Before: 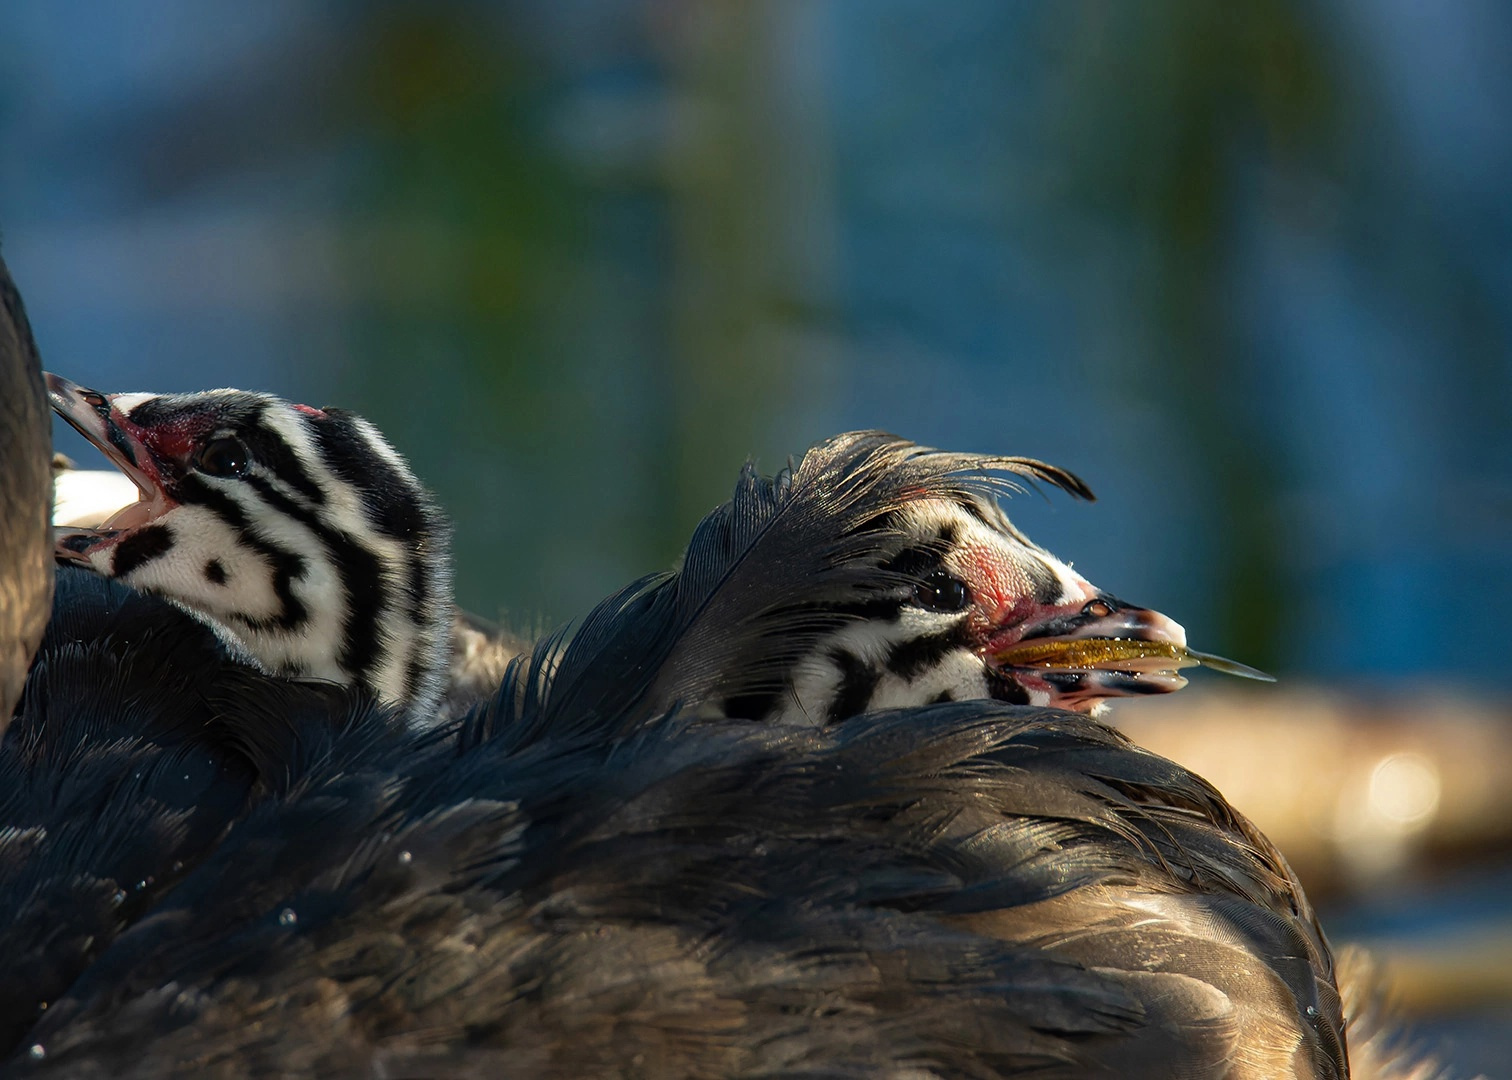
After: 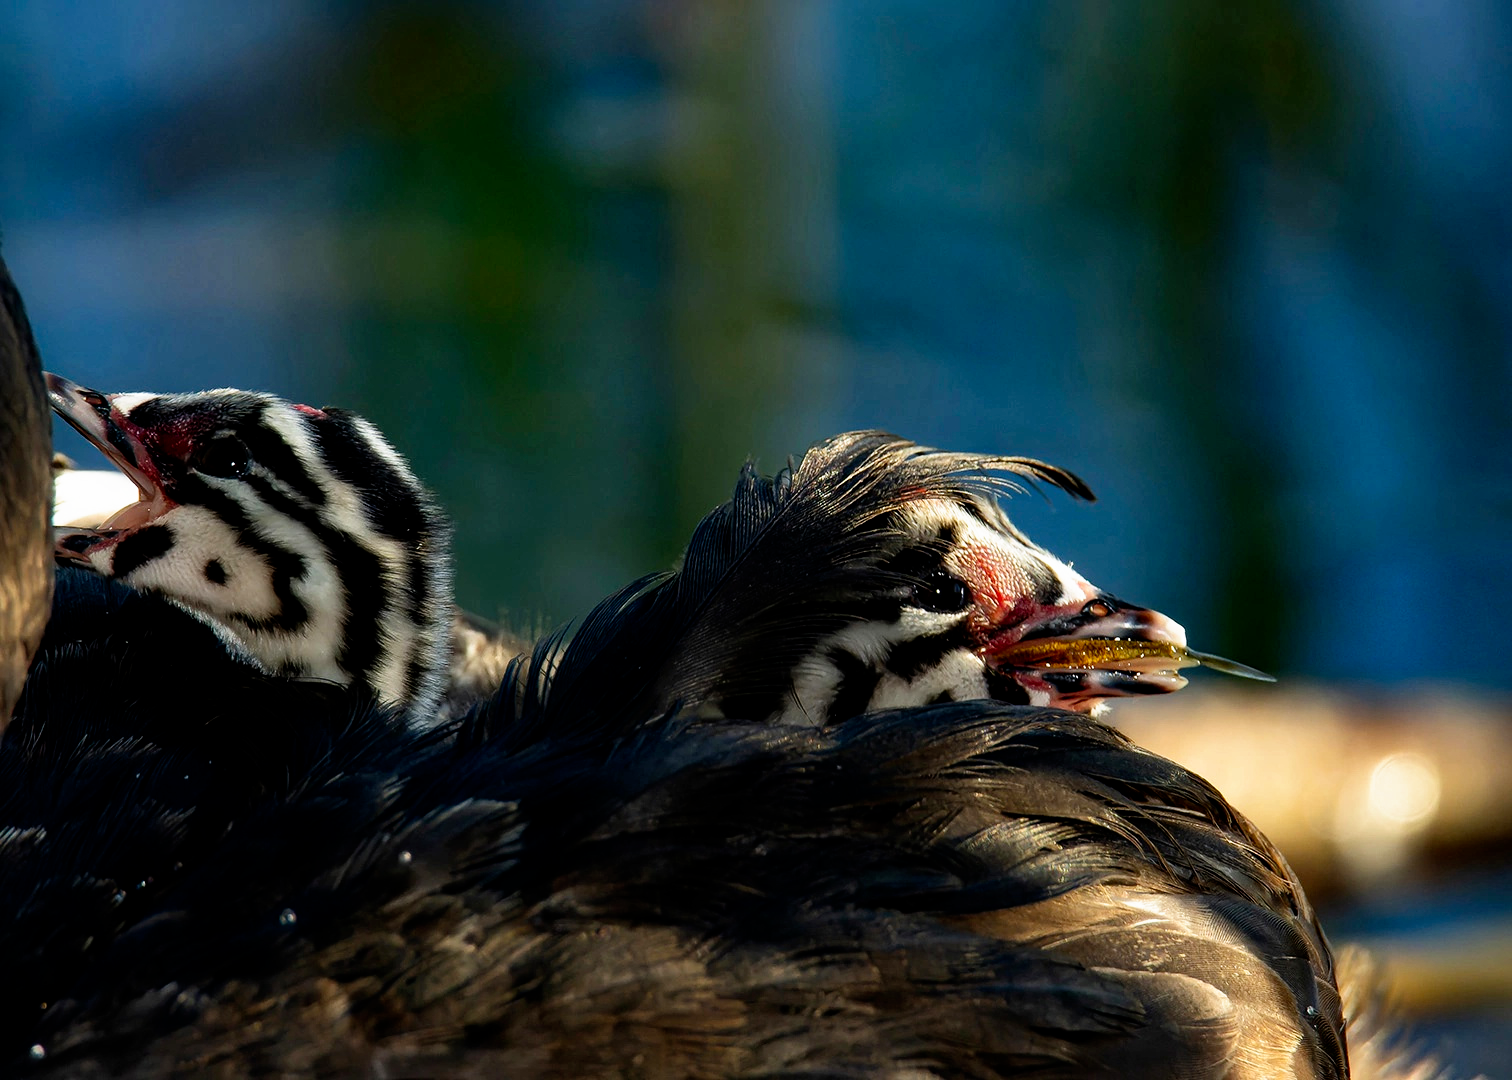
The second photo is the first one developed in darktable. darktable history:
filmic rgb: black relative exposure -8.67 EV, white relative exposure 2.71 EV, target black luminance 0%, hardness 6.25, latitude 77.2%, contrast 1.327, shadows ↔ highlights balance -0.287%, preserve chrominance no, color science v4 (2020), contrast in shadows soft
